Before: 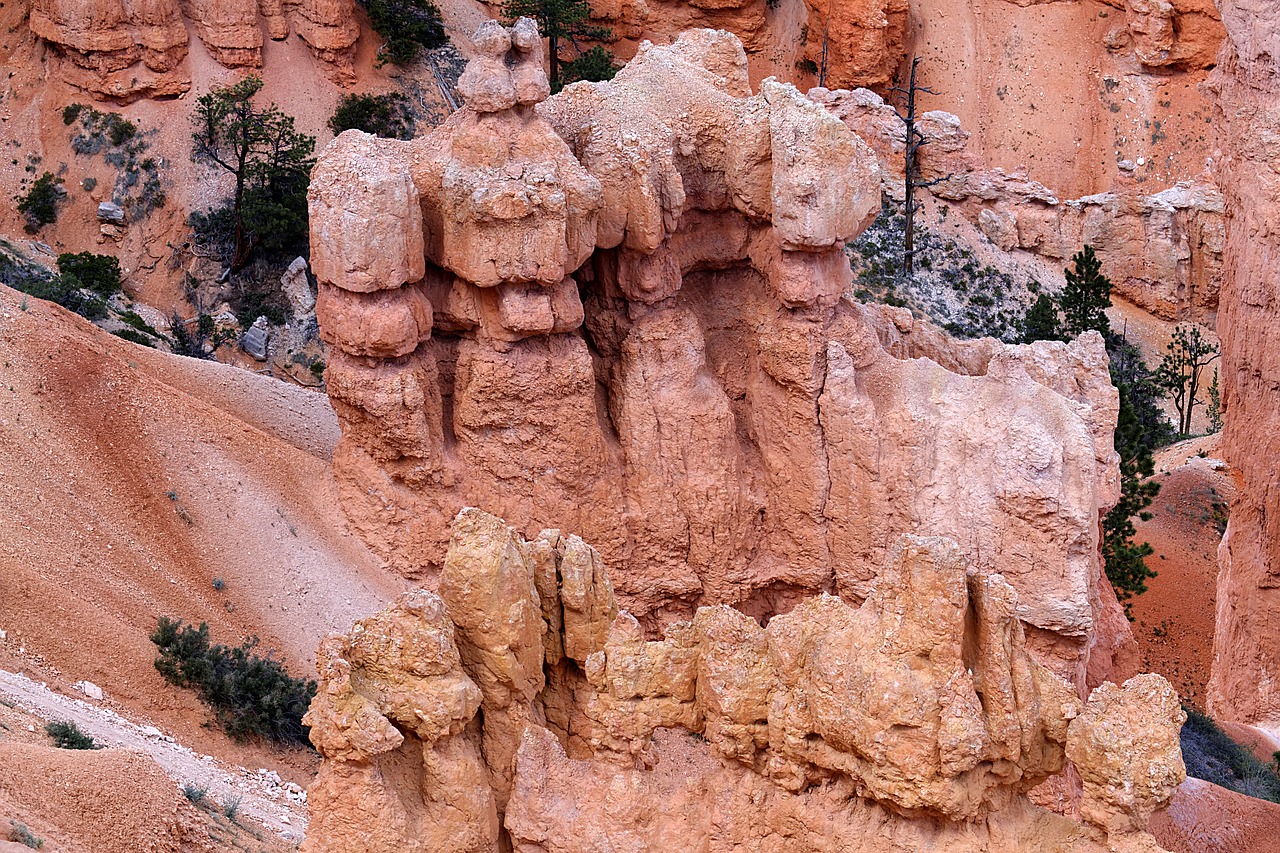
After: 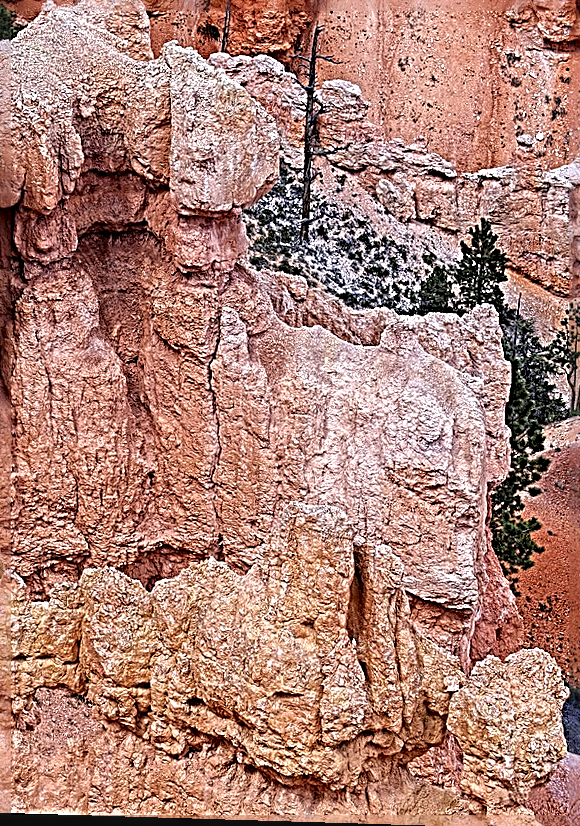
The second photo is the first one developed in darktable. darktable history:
sharpen: radius 4.001, amount 2
rotate and perspective: rotation 1.72°, automatic cropping off
crop: left 47.628%, top 6.643%, right 7.874%
local contrast: highlights 61%, detail 143%, midtone range 0.428
